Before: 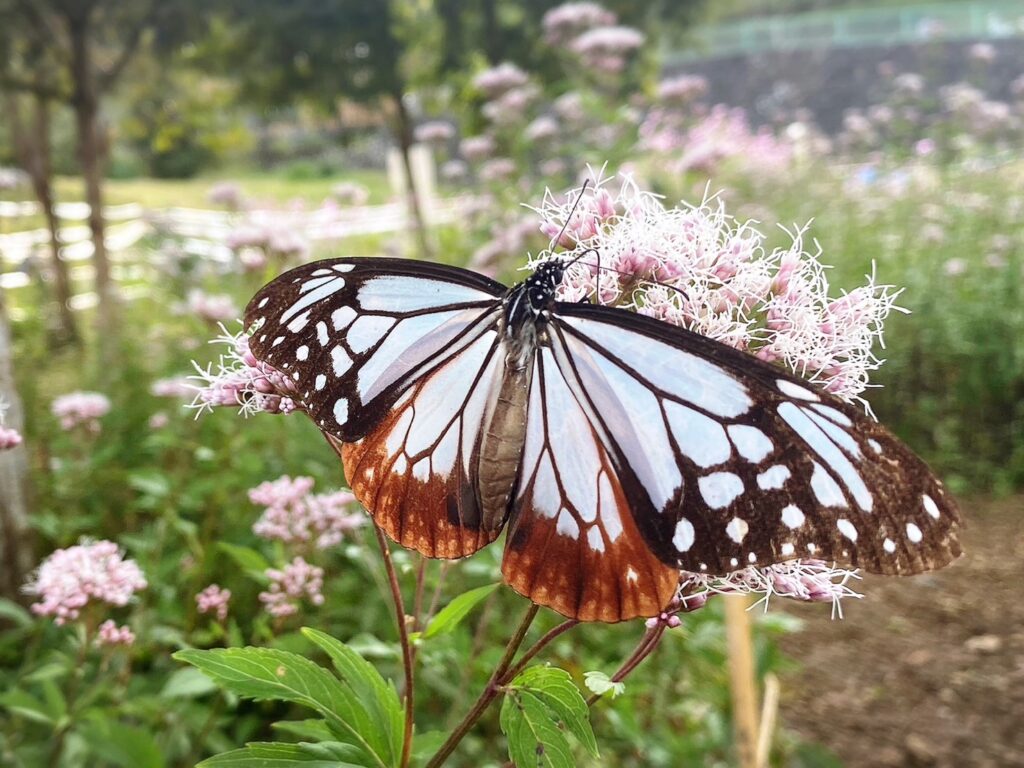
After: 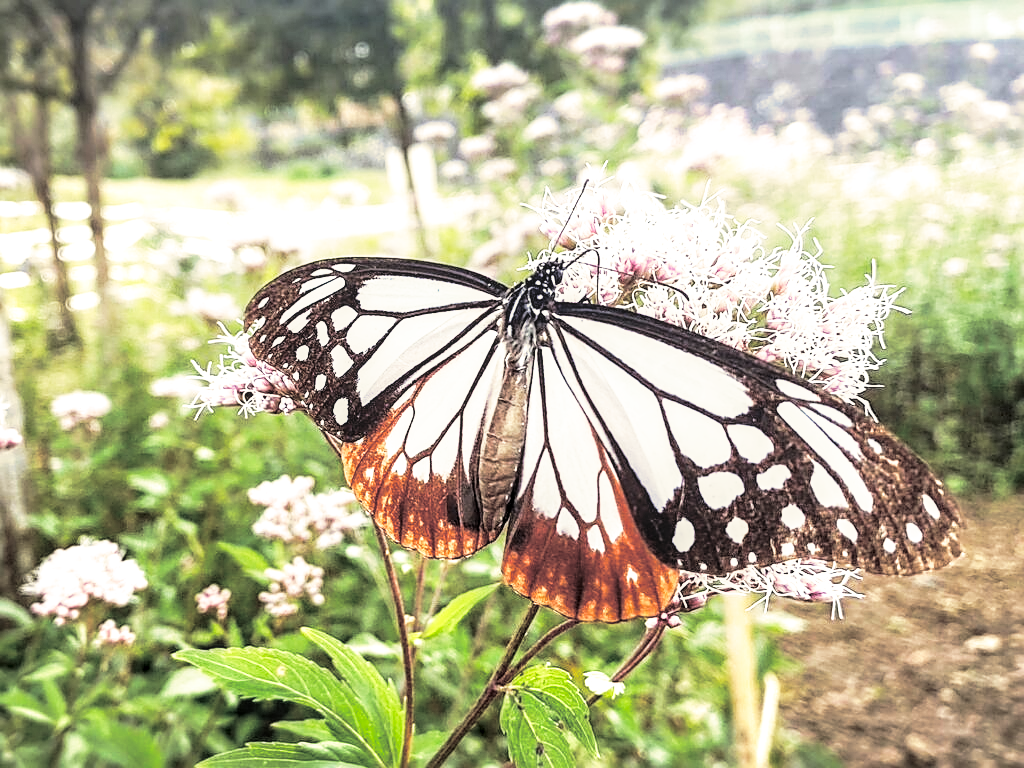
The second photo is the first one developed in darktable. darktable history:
split-toning: shadows › hue 43.2°, shadows › saturation 0, highlights › hue 50.4°, highlights › saturation 1
base curve: curves: ch0 [(0, 0) (0.012, 0.01) (0.073, 0.168) (0.31, 0.711) (0.645, 0.957) (1, 1)], preserve colors none
local contrast: on, module defaults
sharpen: amount 0.55
